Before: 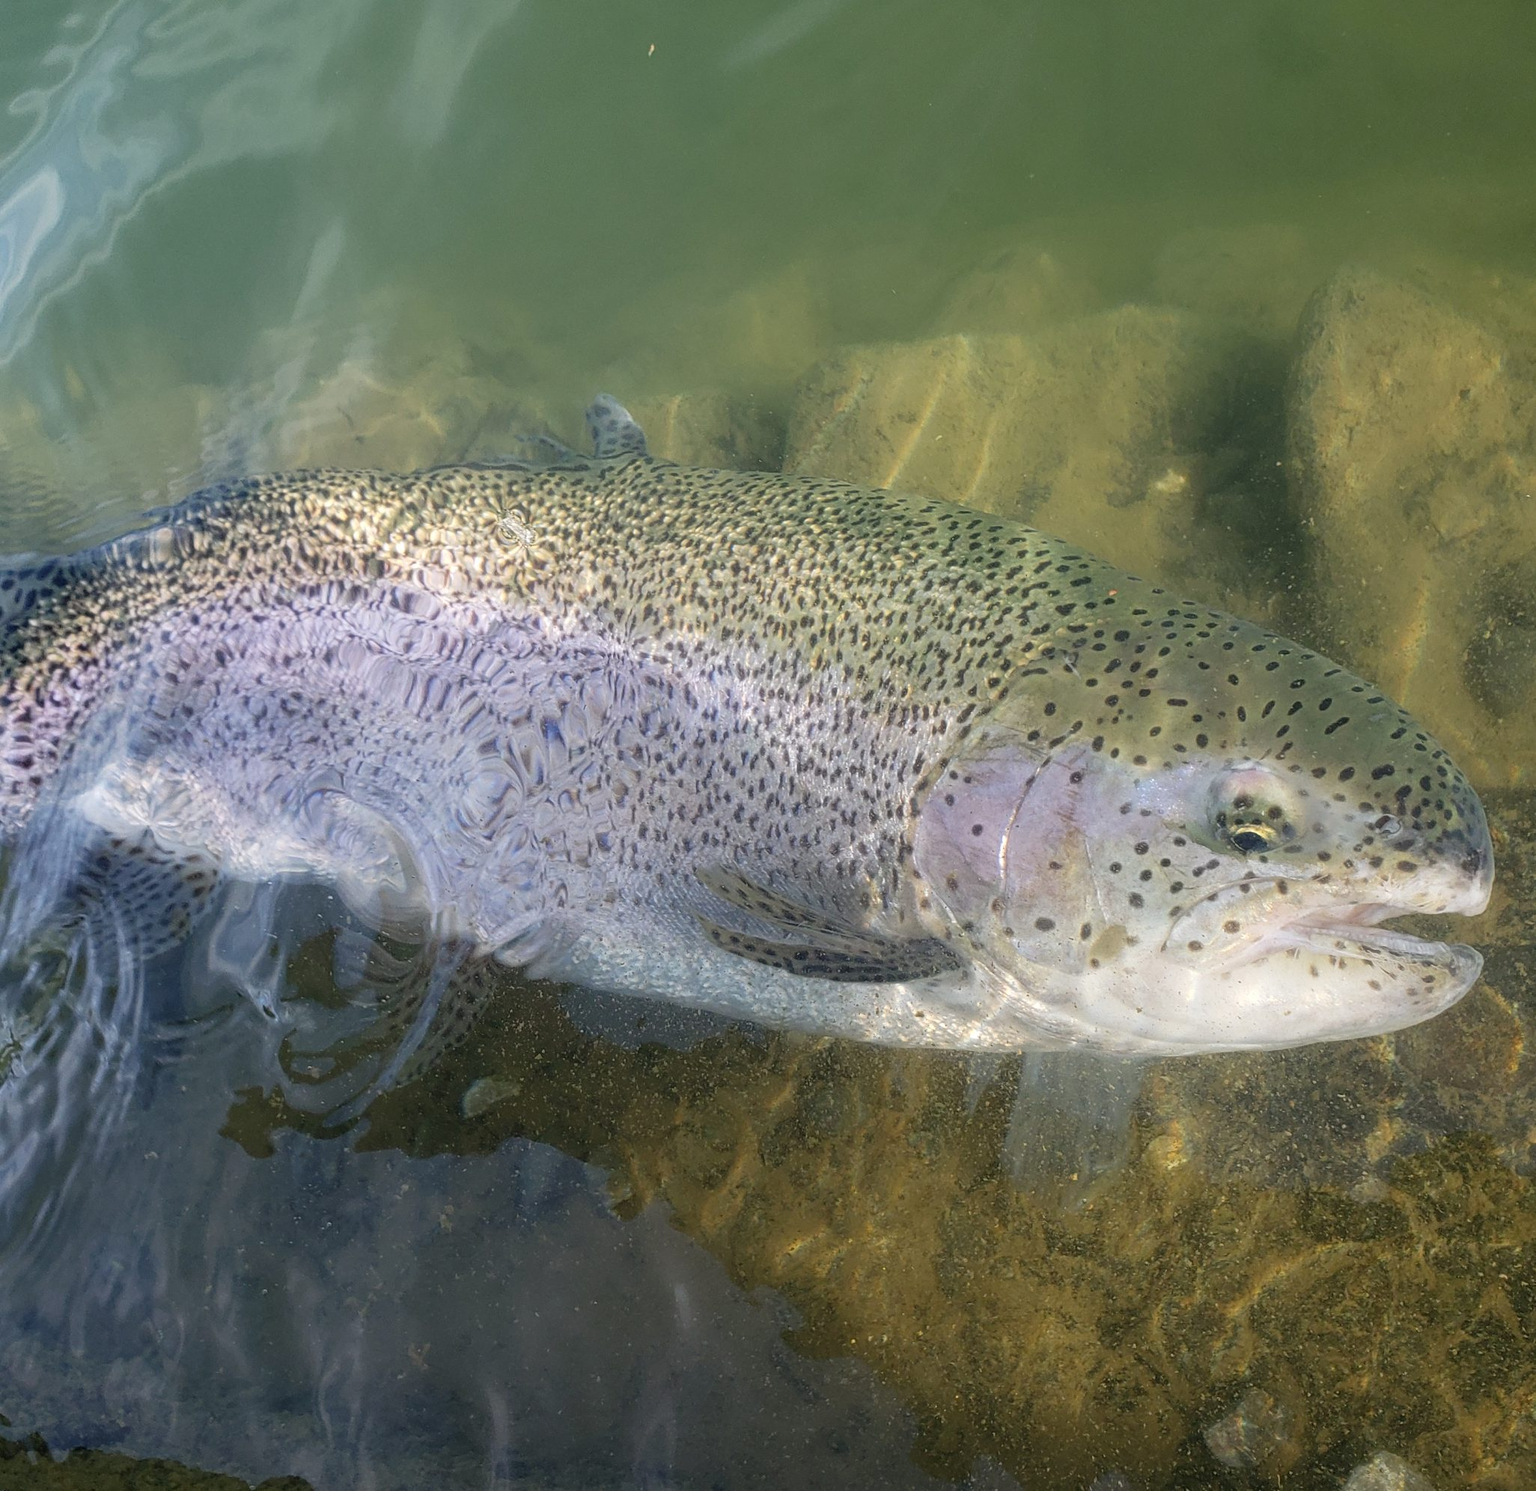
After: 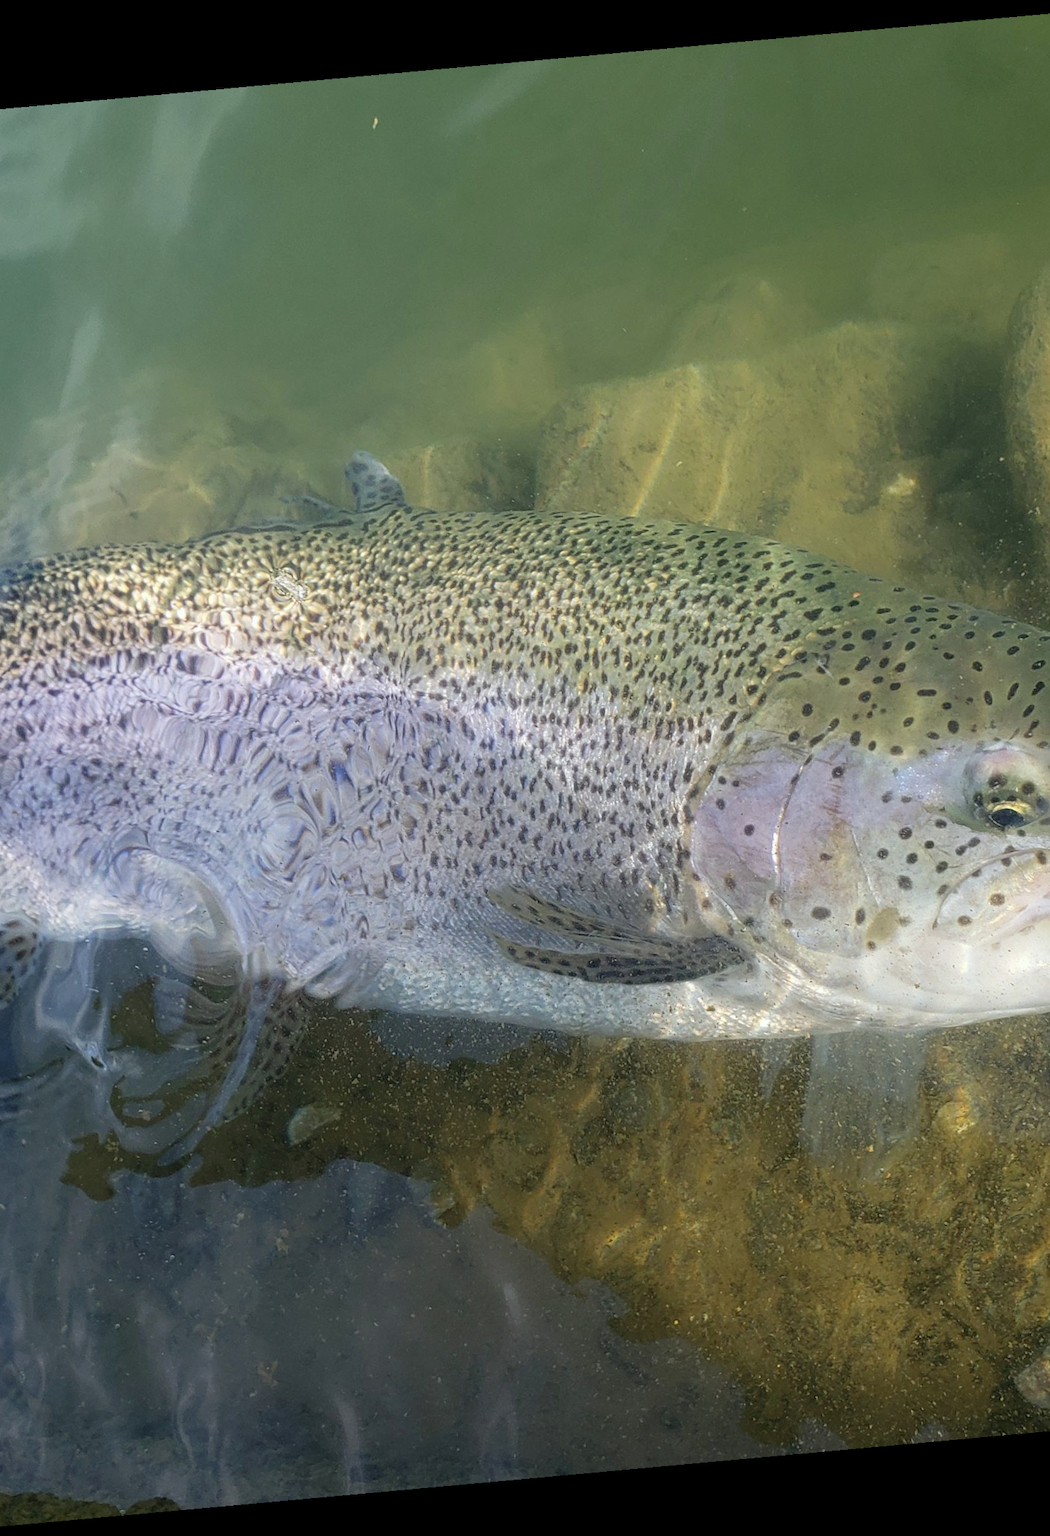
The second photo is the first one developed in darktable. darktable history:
rotate and perspective: rotation -5.2°, automatic cropping off
crop and rotate: left 15.446%, right 17.836%
white balance: red 0.978, blue 0.999
